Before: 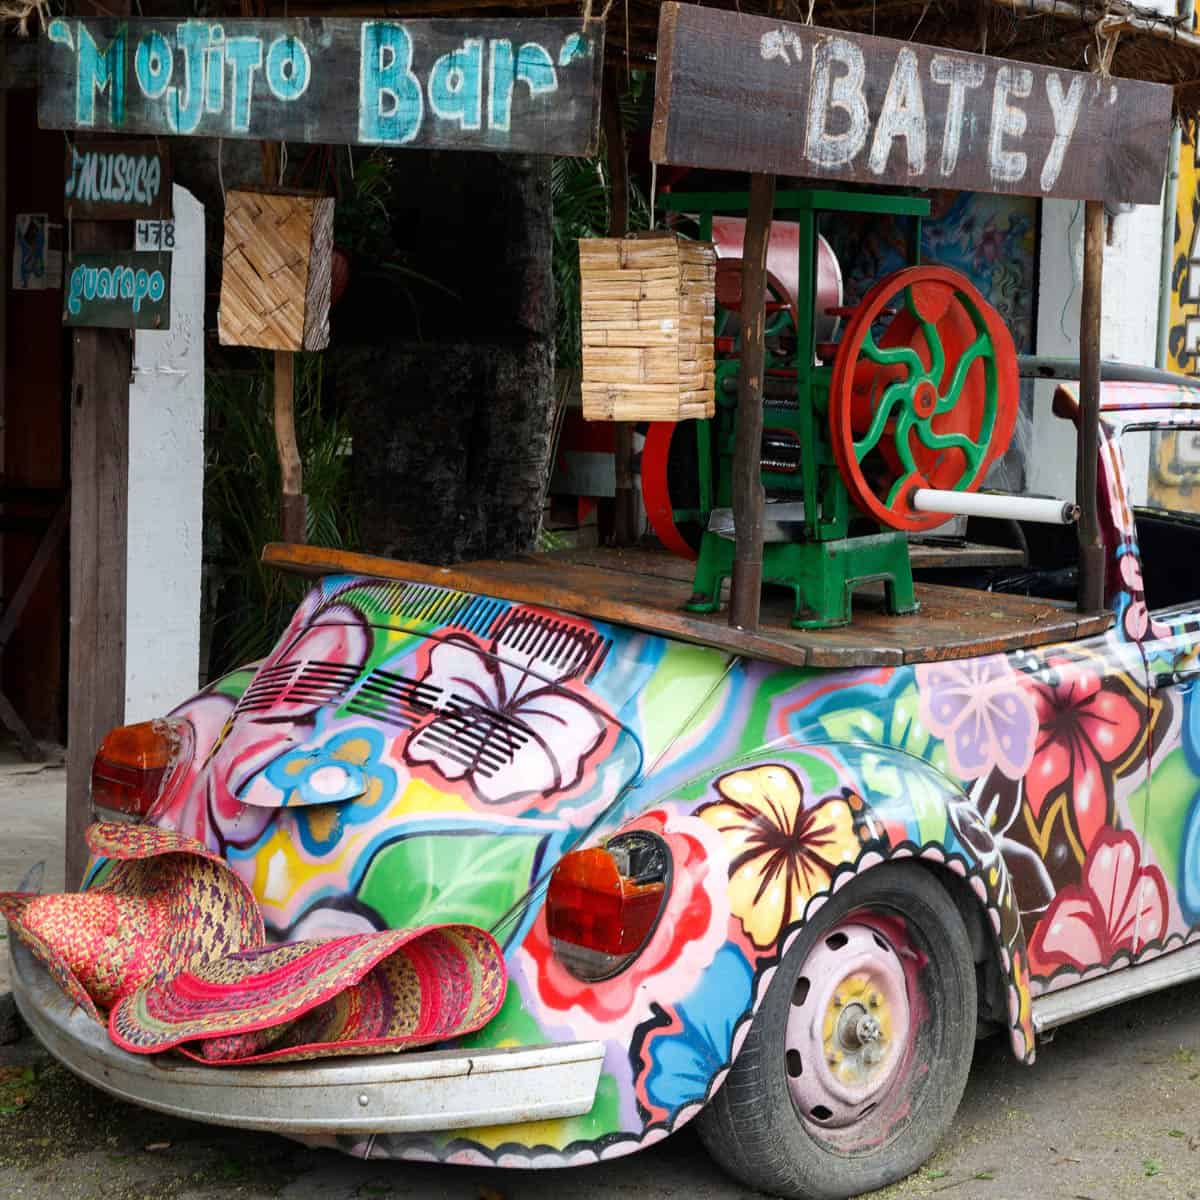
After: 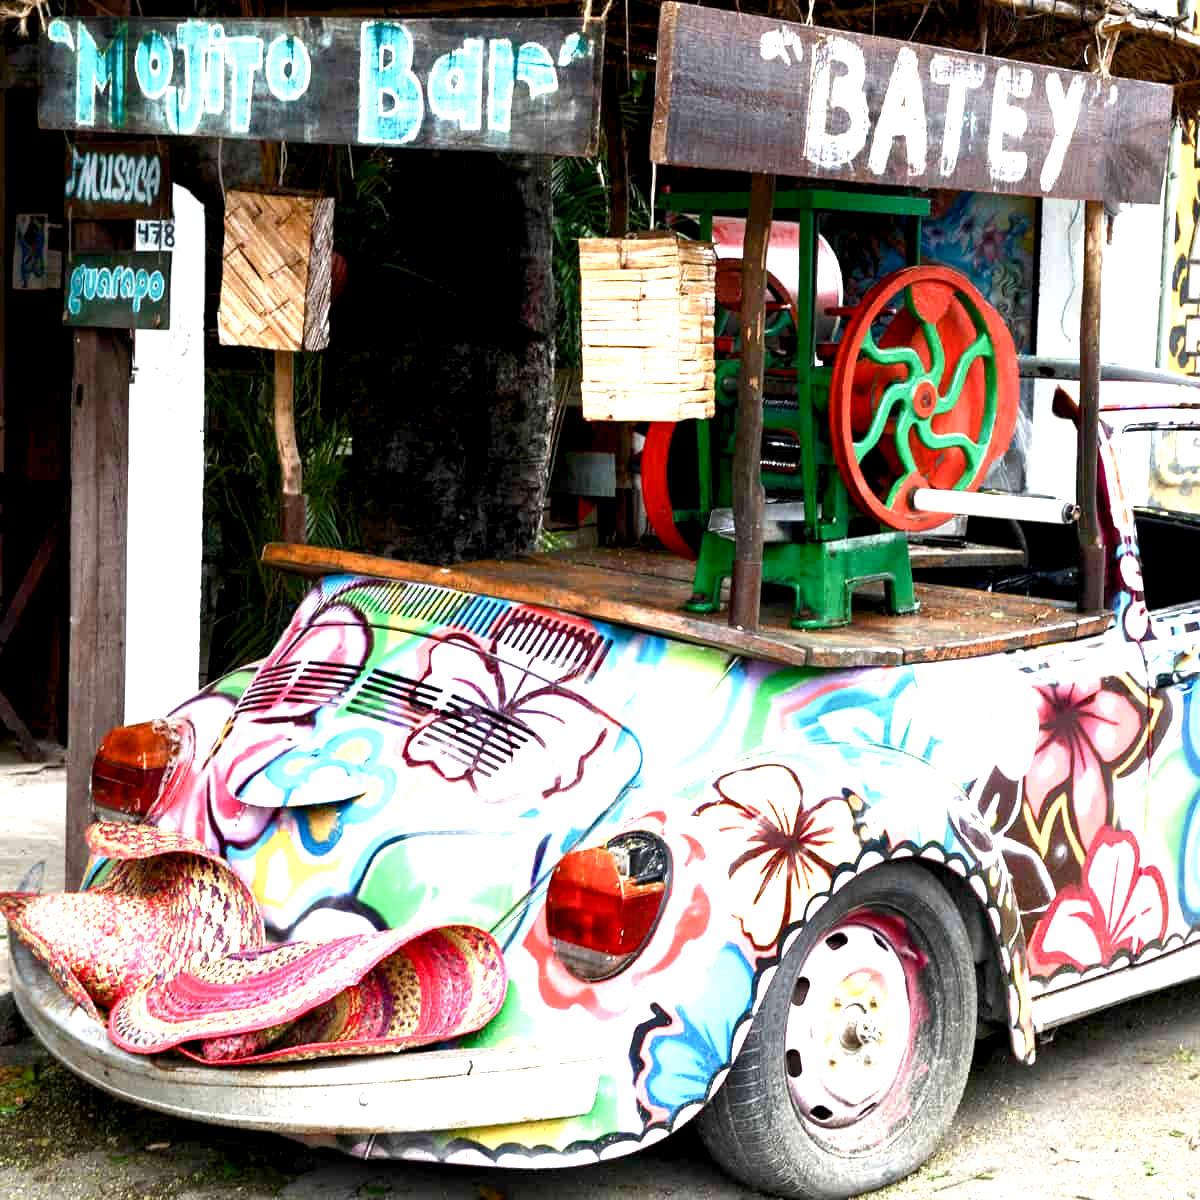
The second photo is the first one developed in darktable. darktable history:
exposure: black level correction 0, exposure 1.2 EV, compensate highlight preservation false
color balance rgb: highlights gain › chroma 0.104%, highlights gain › hue 330.36°, global offset › luminance -0.975%, perceptual saturation grading › global saturation 20%, perceptual saturation grading › highlights -49.442%, perceptual saturation grading › shadows 23.923%, perceptual brilliance grading › global brilliance 14.186%, perceptual brilliance grading › shadows -35.007%
